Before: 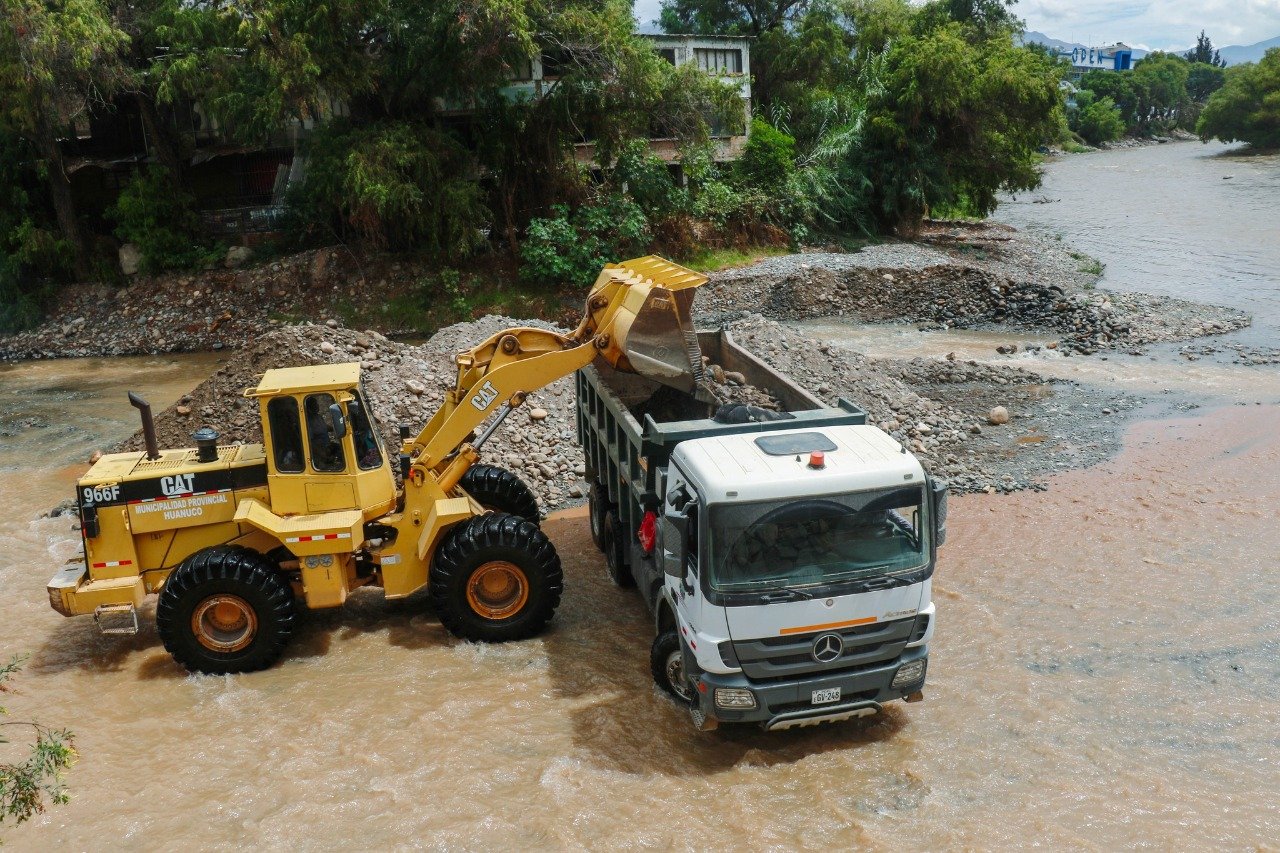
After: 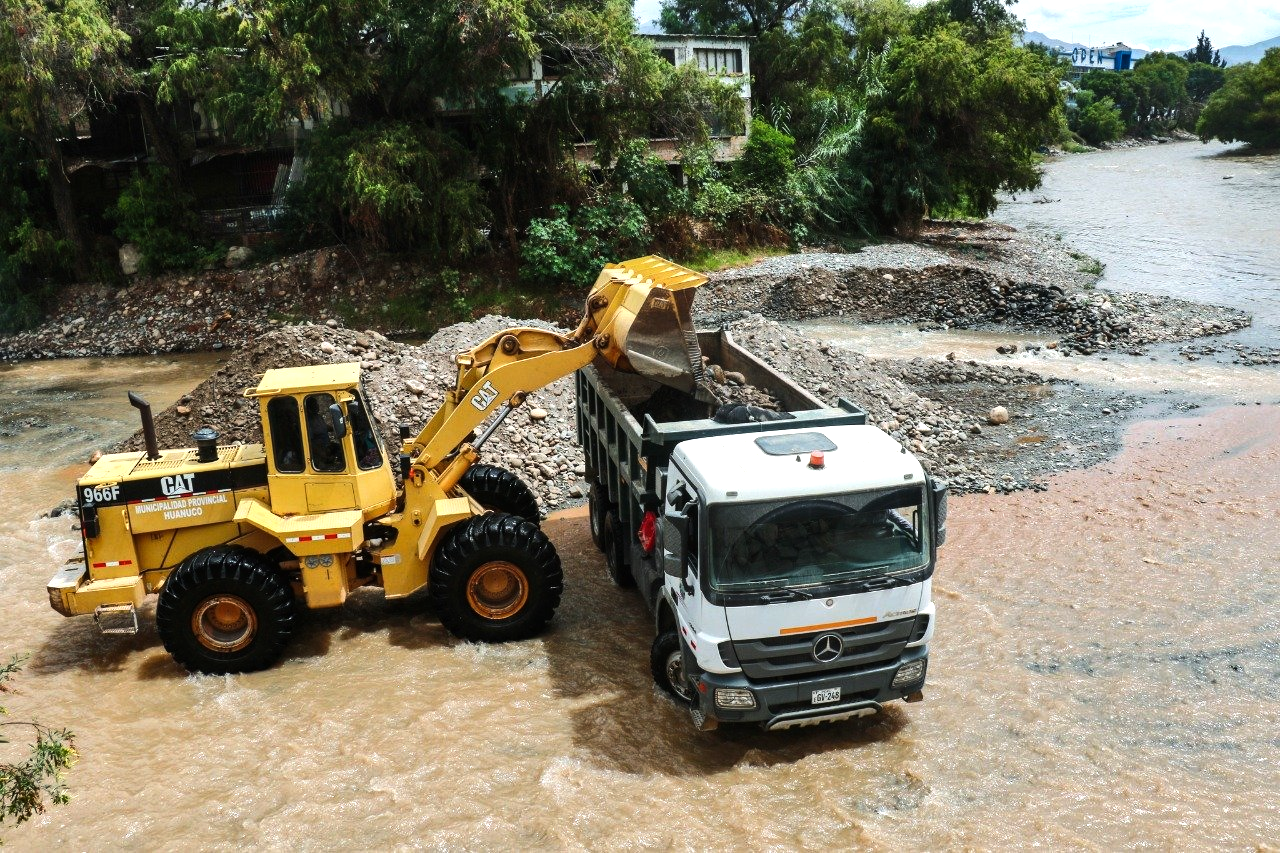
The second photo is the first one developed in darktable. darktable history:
shadows and highlights: soften with gaussian
tone equalizer: -8 EV -0.75 EV, -7 EV -0.7 EV, -6 EV -0.6 EV, -5 EV -0.4 EV, -3 EV 0.4 EV, -2 EV 0.6 EV, -1 EV 0.7 EV, +0 EV 0.75 EV, edges refinement/feathering 500, mask exposure compensation -1.57 EV, preserve details no
